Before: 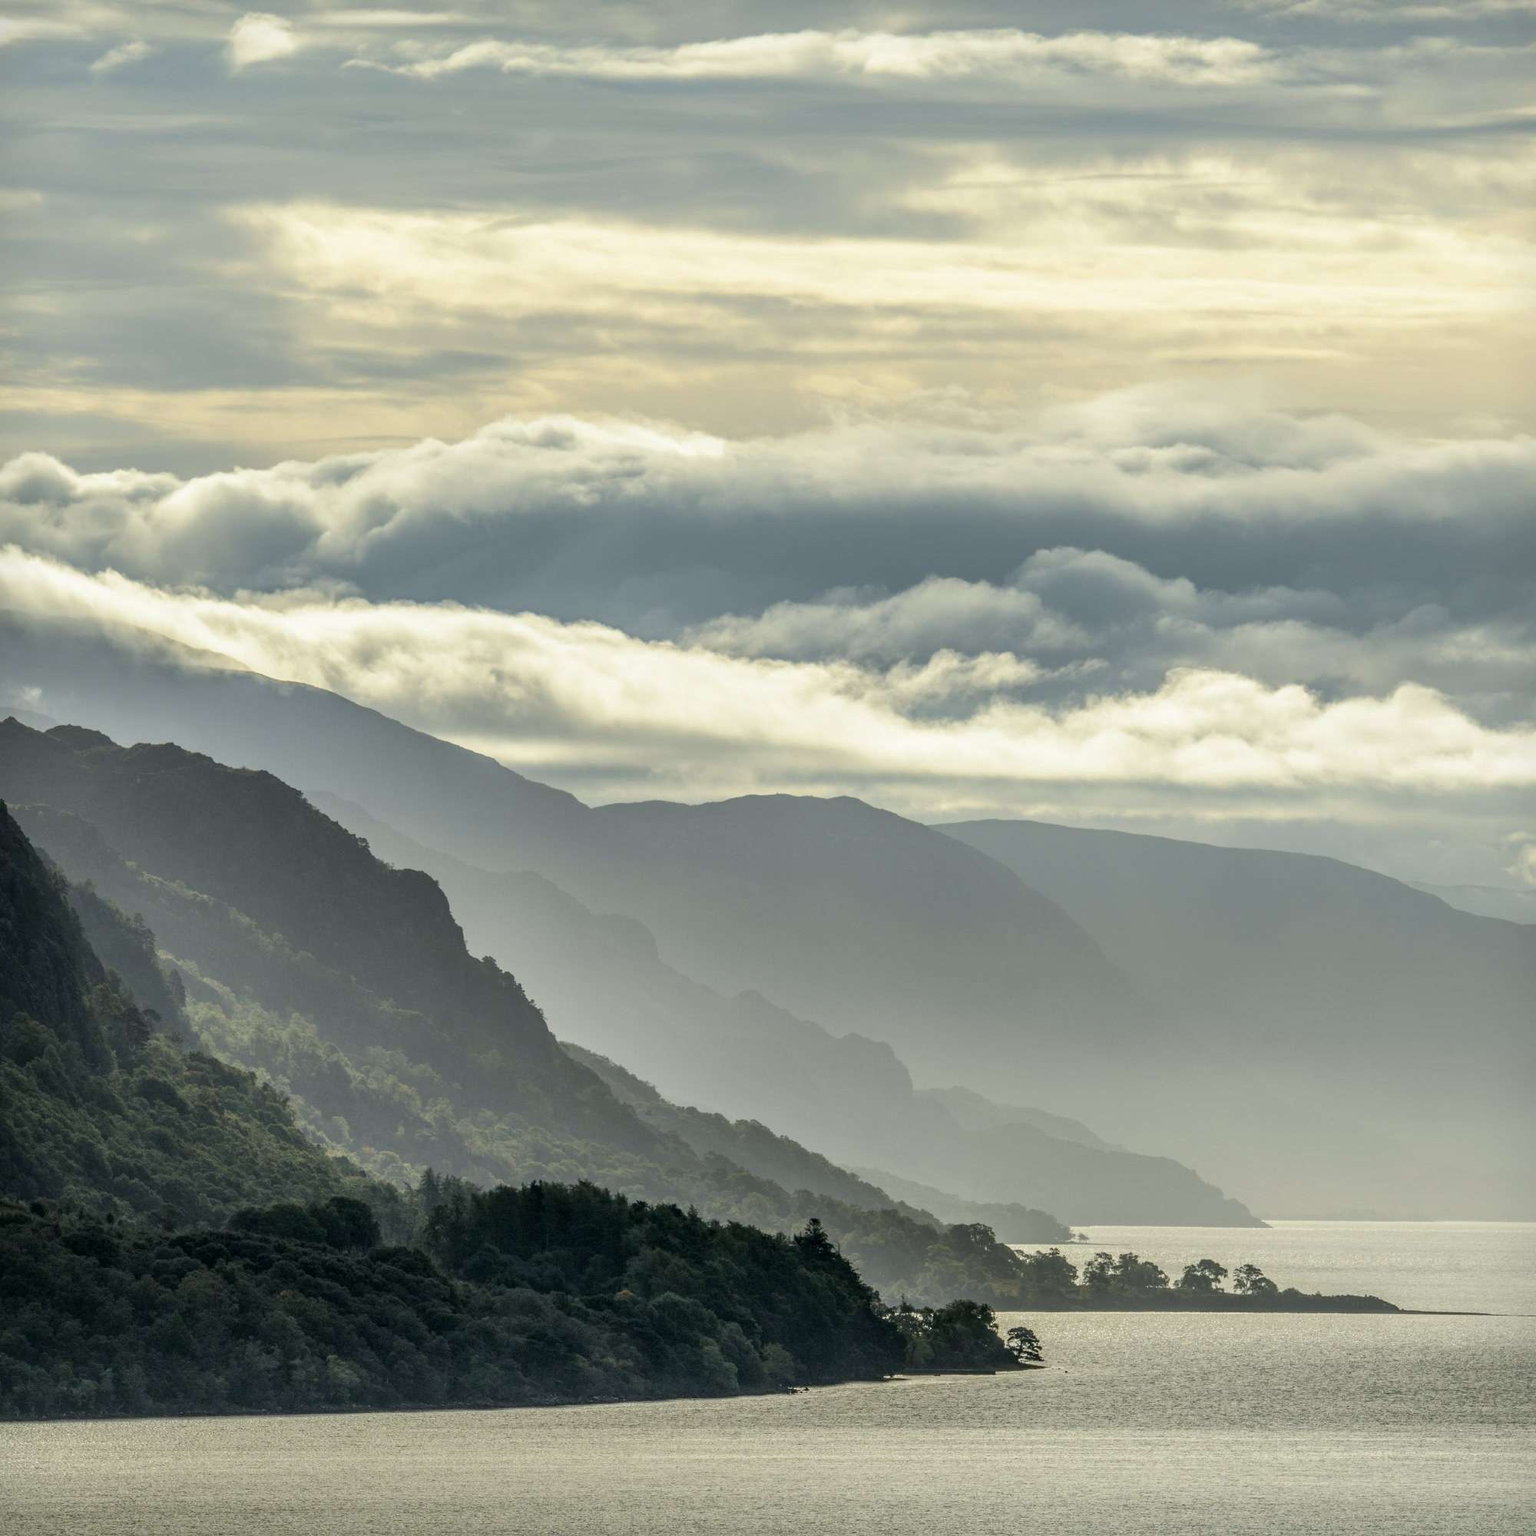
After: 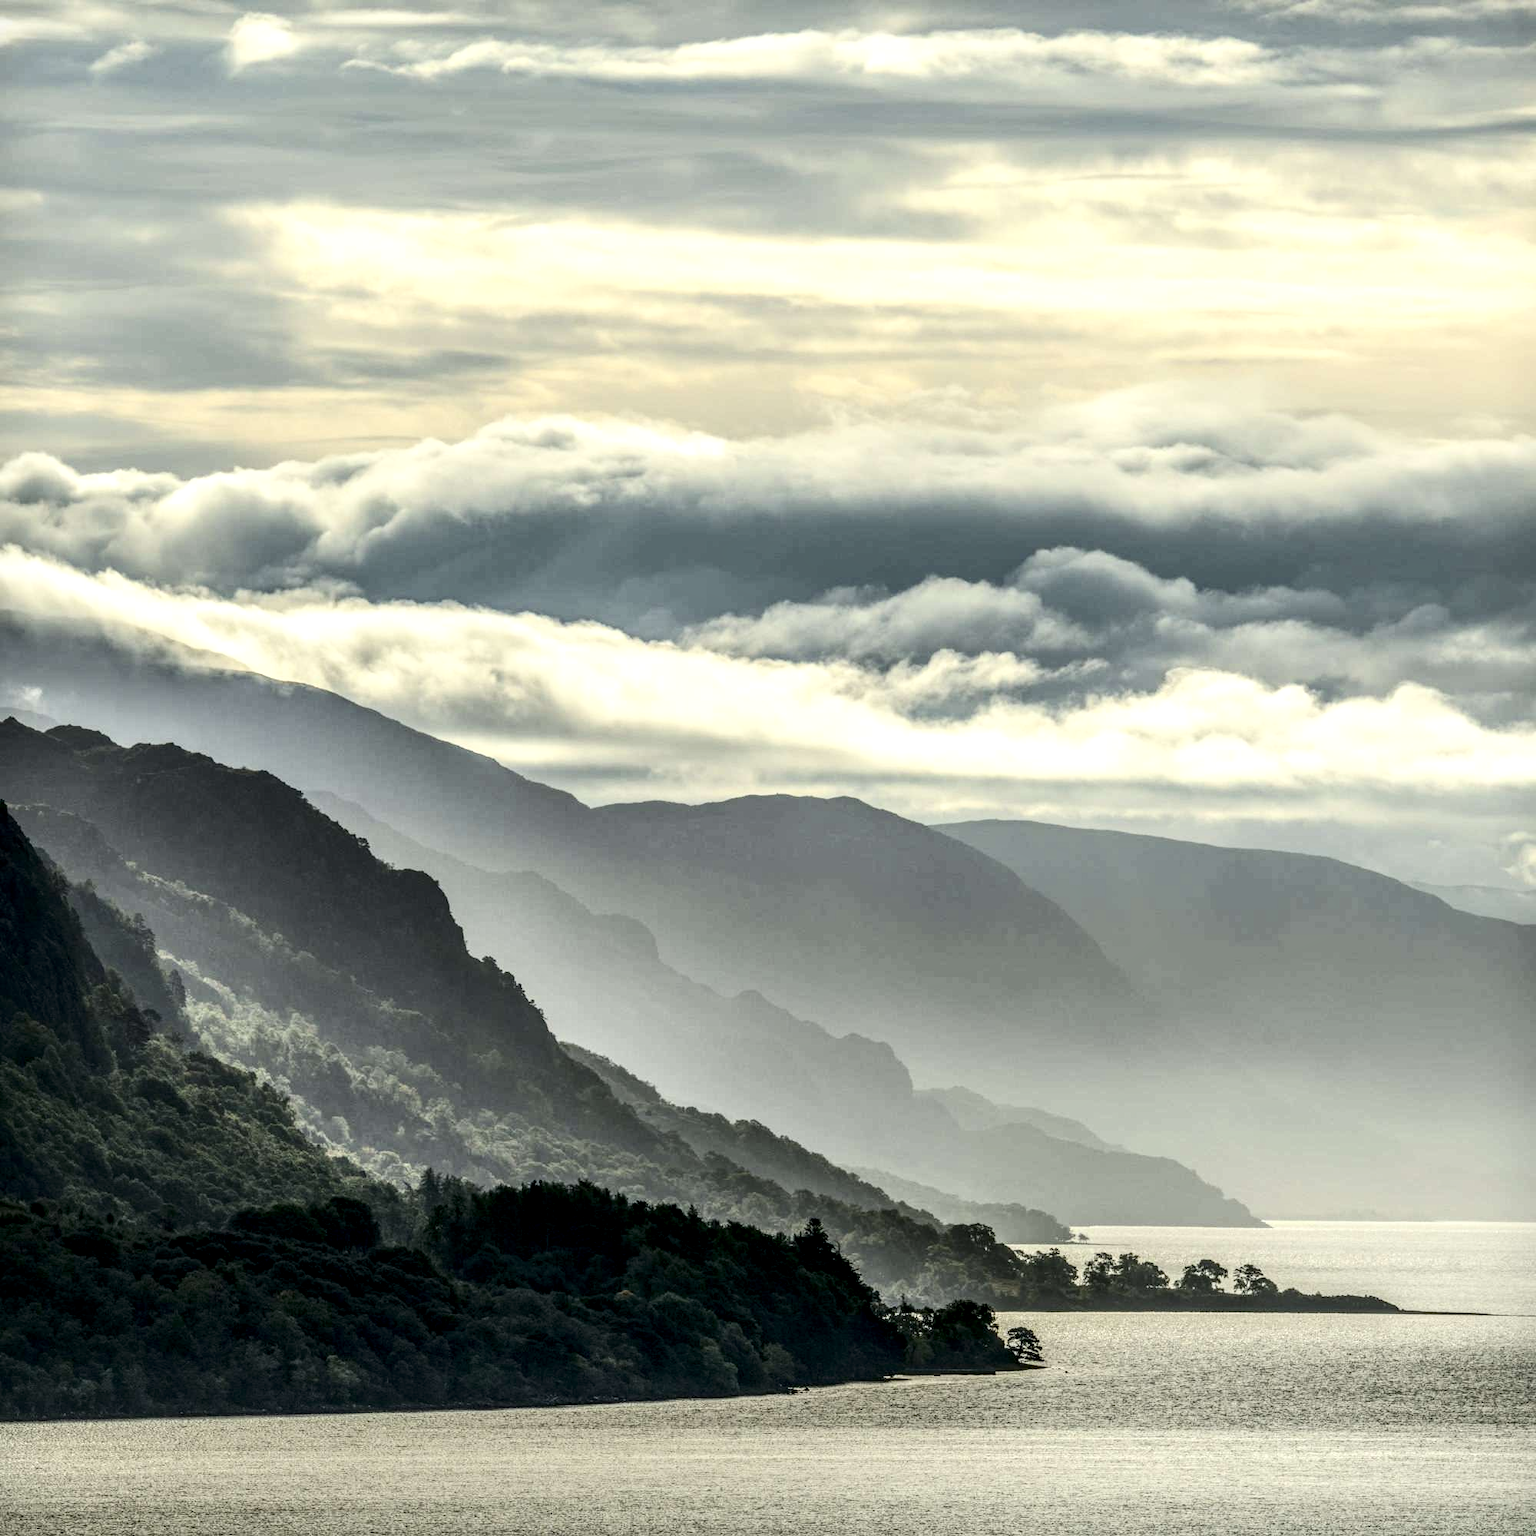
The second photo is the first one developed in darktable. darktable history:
contrast brightness saturation: contrast 0.282
tone equalizer: edges refinement/feathering 500, mask exposure compensation -1.57 EV, preserve details no
local contrast: highlights 28%, detail 150%
